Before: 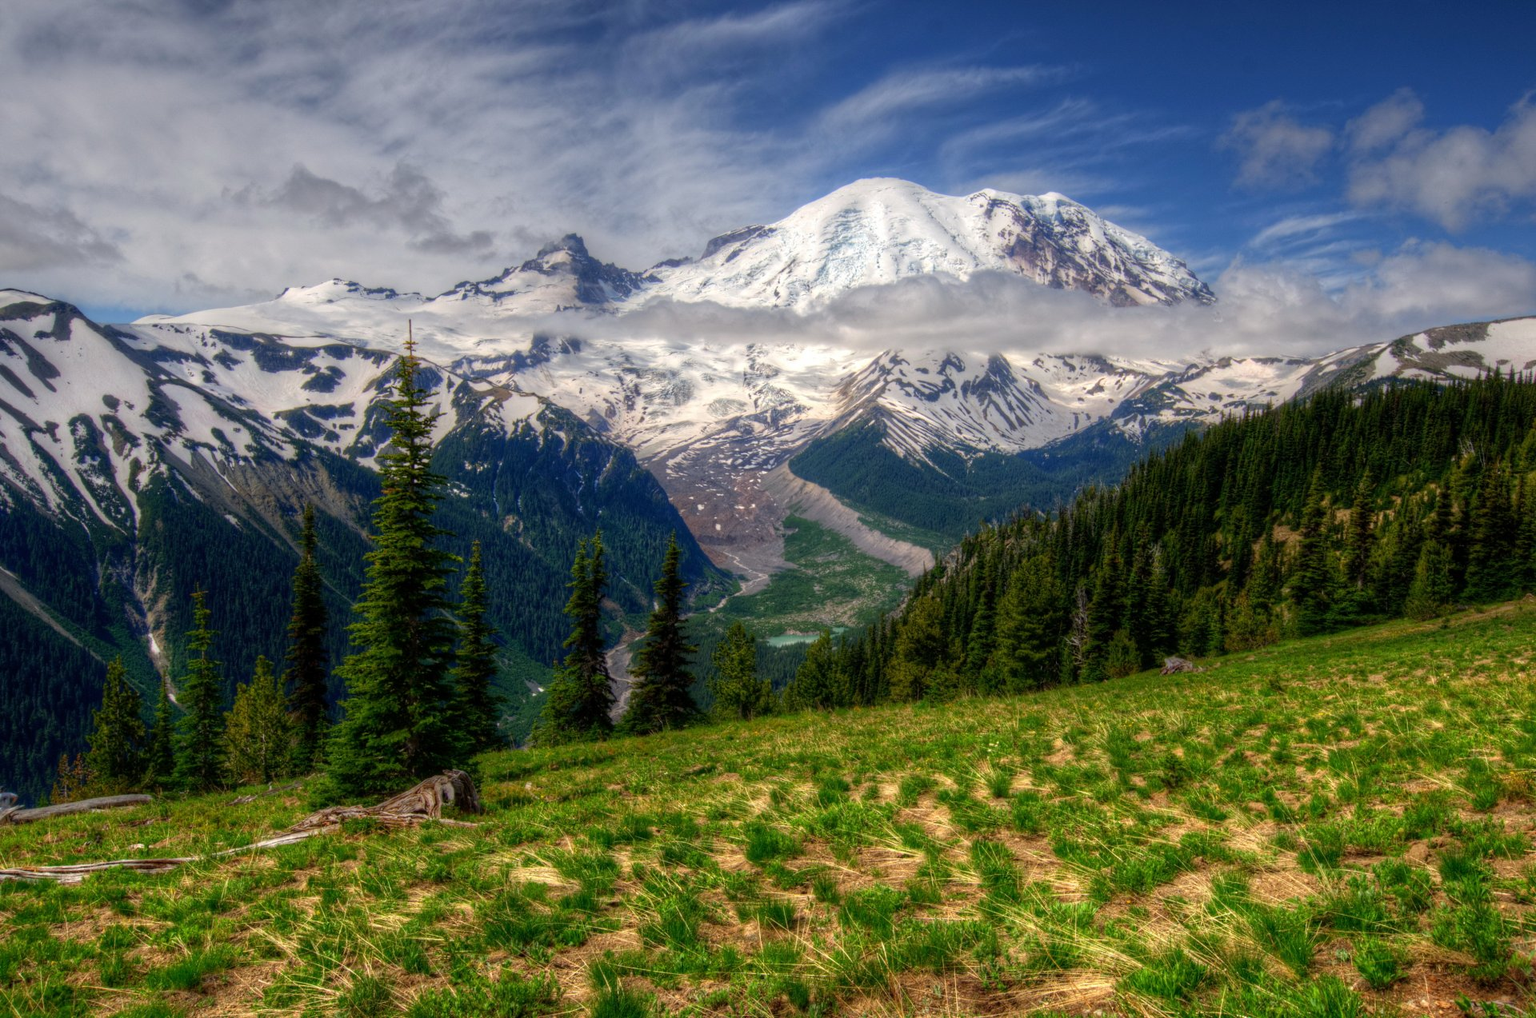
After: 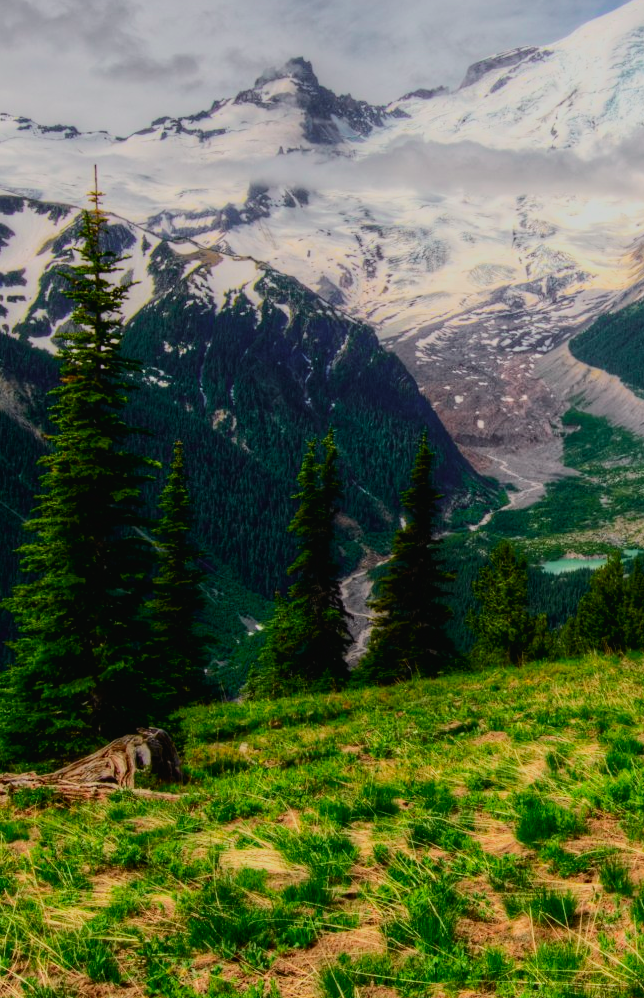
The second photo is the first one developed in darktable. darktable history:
crop and rotate: left 21.77%, top 18.528%, right 44.676%, bottom 2.997%
tone curve: curves: ch0 [(0, 0.018) (0.036, 0.038) (0.15, 0.131) (0.27, 0.247) (0.503, 0.556) (0.763, 0.785) (1, 0.919)]; ch1 [(0, 0) (0.203, 0.158) (0.333, 0.283) (0.451, 0.417) (0.502, 0.5) (0.519, 0.522) (0.562, 0.588) (0.603, 0.664) (0.722, 0.813) (1, 1)]; ch2 [(0, 0) (0.29, 0.295) (0.404, 0.436) (0.497, 0.499) (0.521, 0.523) (0.561, 0.605) (0.639, 0.664) (0.712, 0.764) (1, 1)], color space Lab, independent channels, preserve colors none
filmic rgb: black relative exposure -7.65 EV, white relative exposure 4.56 EV, hardness 3.61, color science v6 (2022)
